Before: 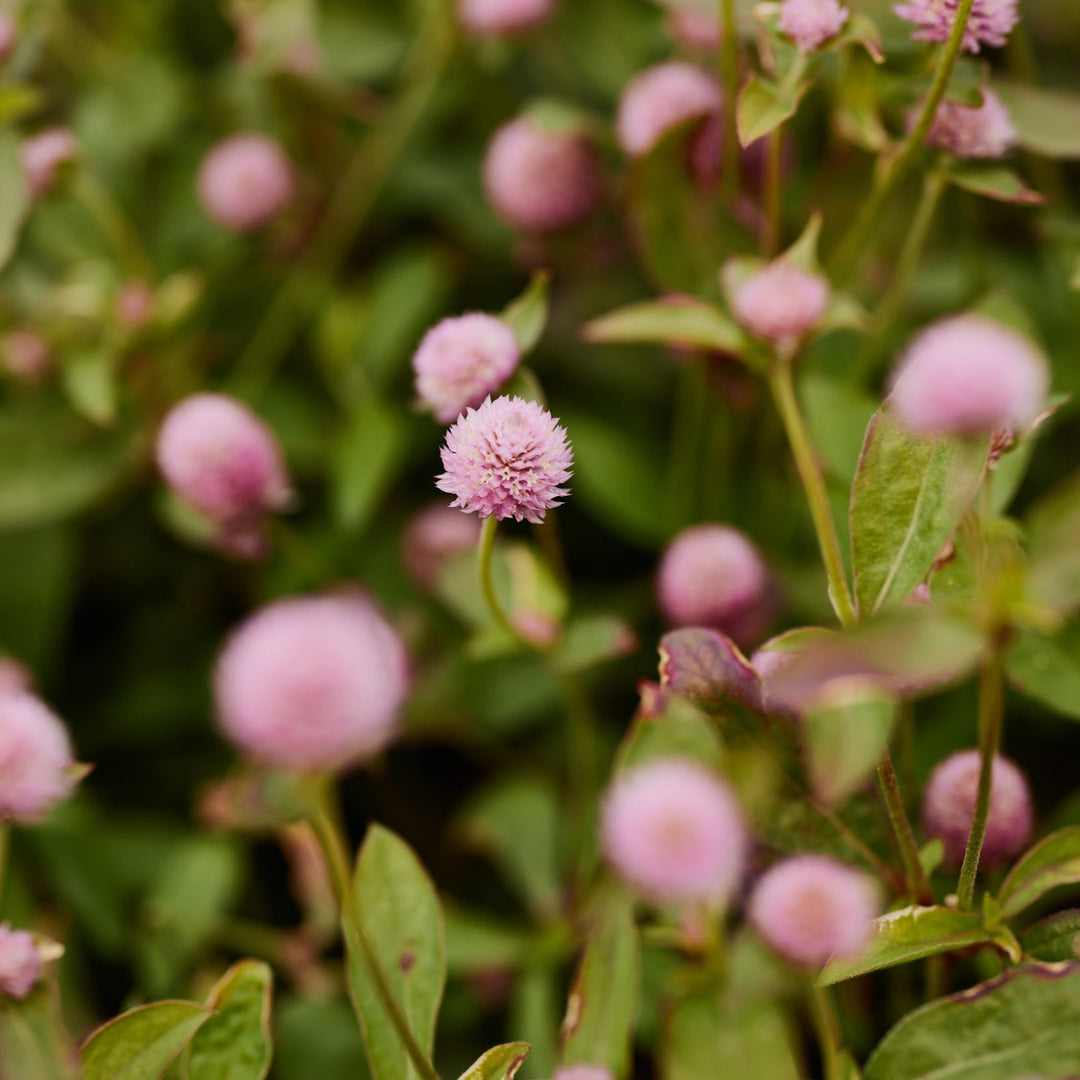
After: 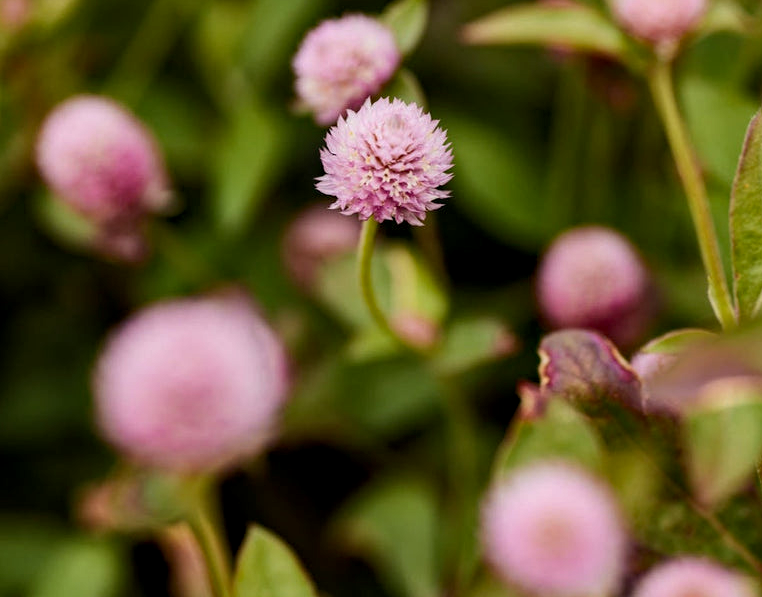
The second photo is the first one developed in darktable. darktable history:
haze removal: compatibility mode true, adaptive false
local contrast: detail 130%
crop: left 11.123%, top 27.61%, right 18.3%, bottom 17.034%
